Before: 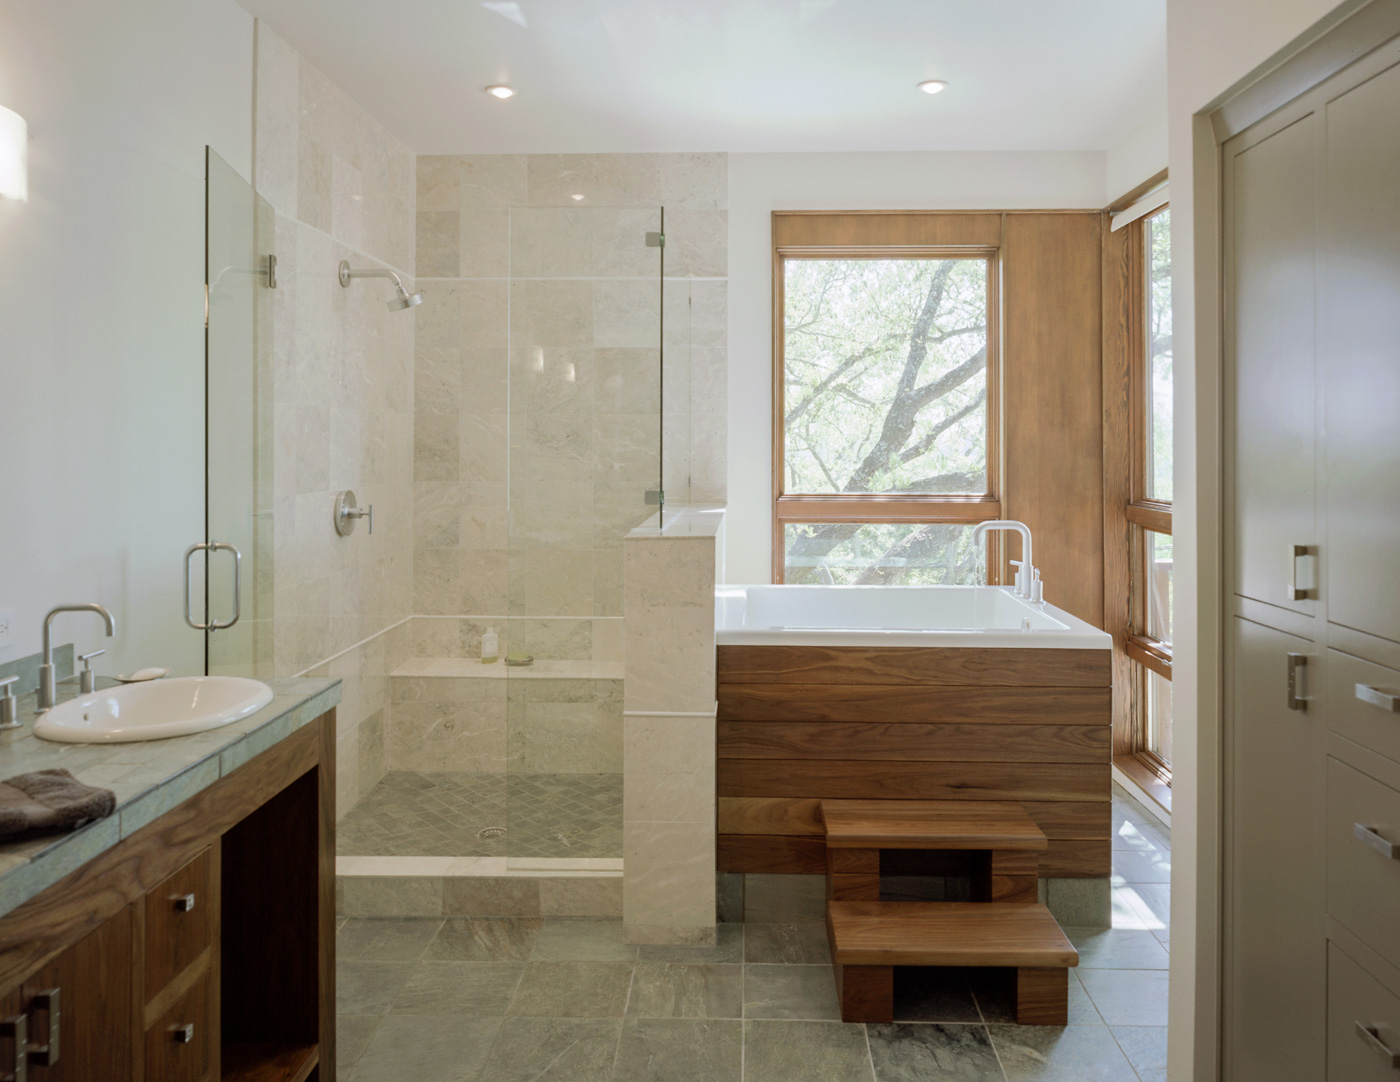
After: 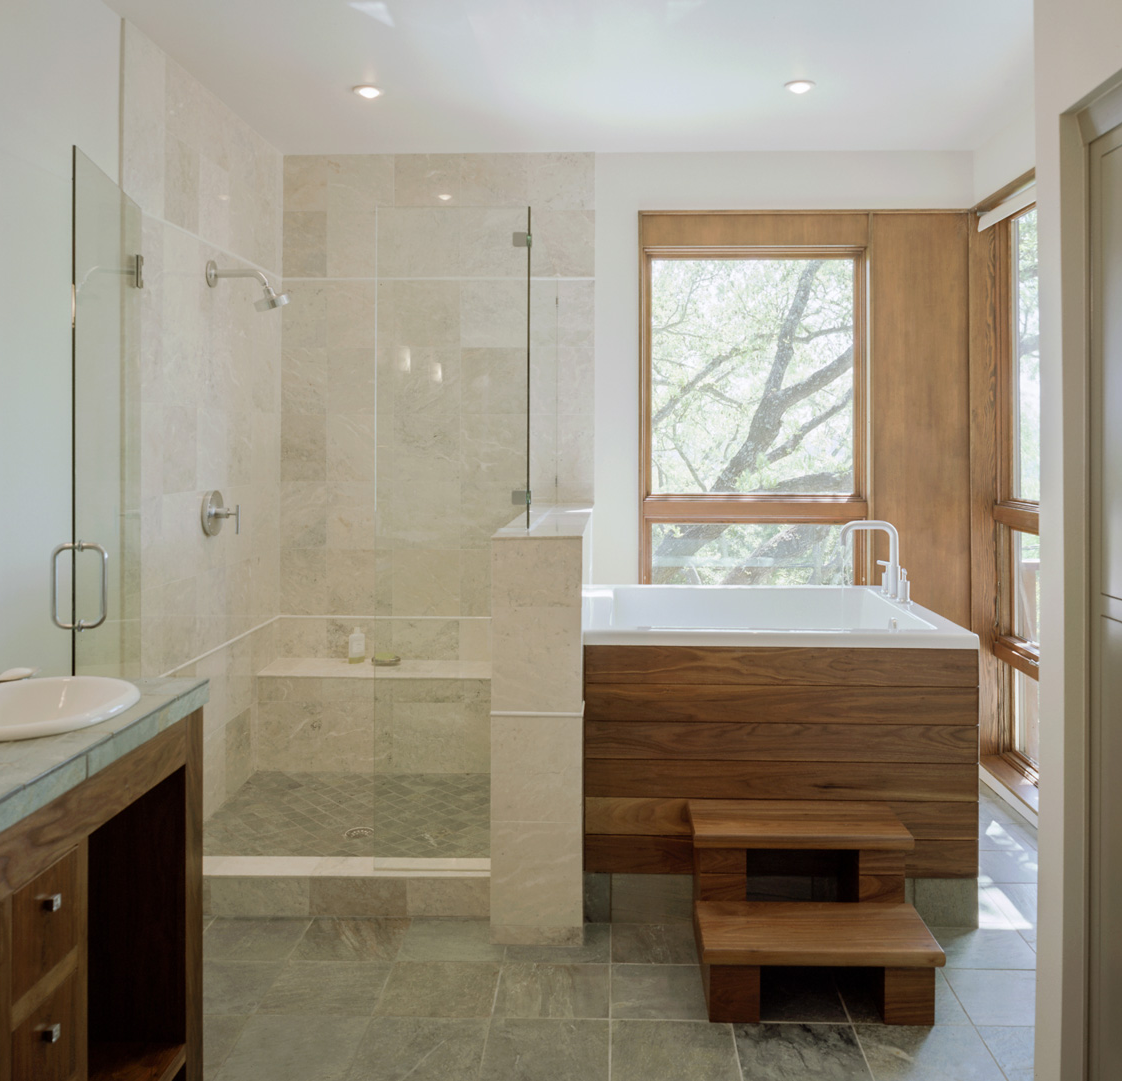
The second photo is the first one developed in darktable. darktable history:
crop and rotate: left 9.52%, right 10.279%
